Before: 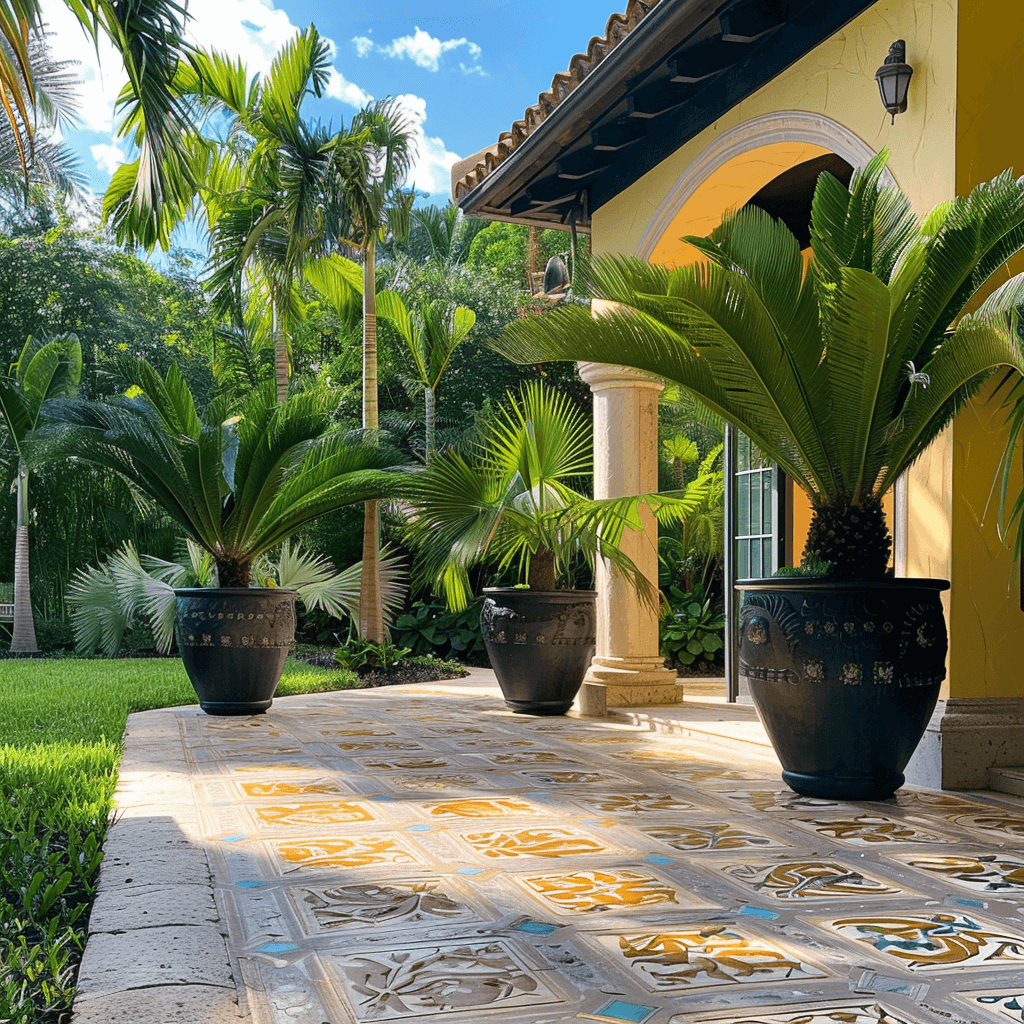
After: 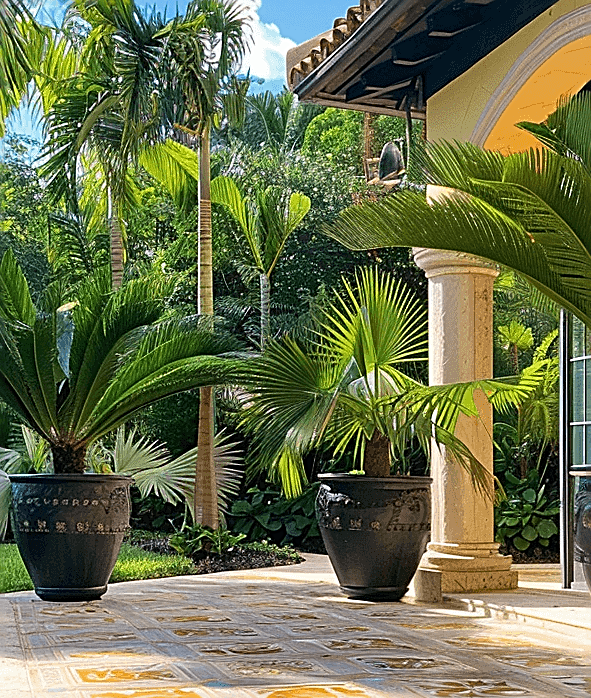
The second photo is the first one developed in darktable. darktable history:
sharpen: amount 0.901
crop: left 16.202%, top 11.208%, right 26.045%, bottom 20.557%
